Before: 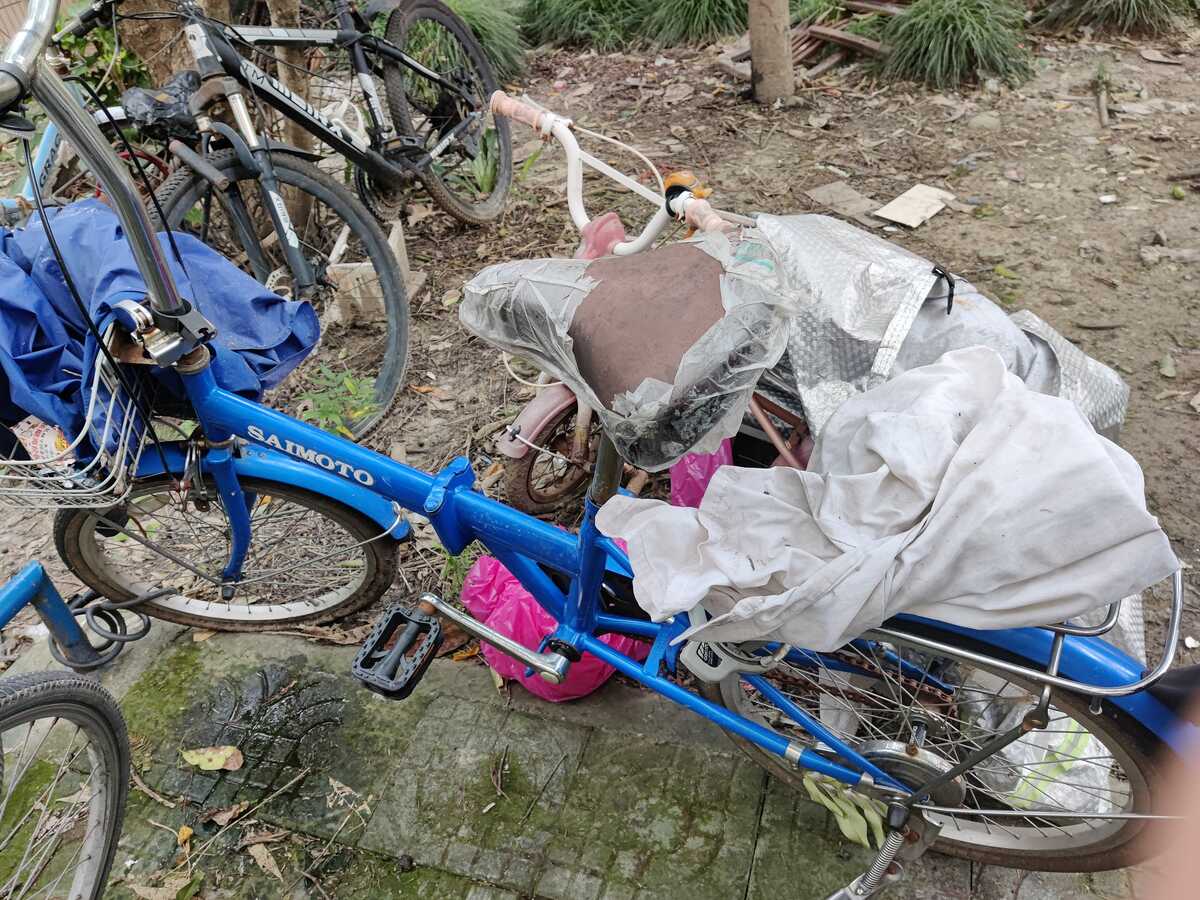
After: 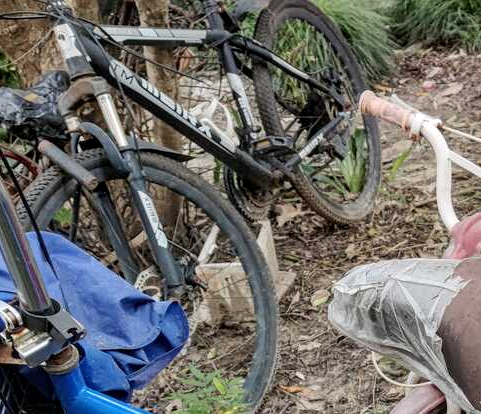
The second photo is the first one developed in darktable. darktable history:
local contrast: on, module defaults
crop and rotate: left 10.943%, top 0.082%, right 48.955%, bottom 53.893%
